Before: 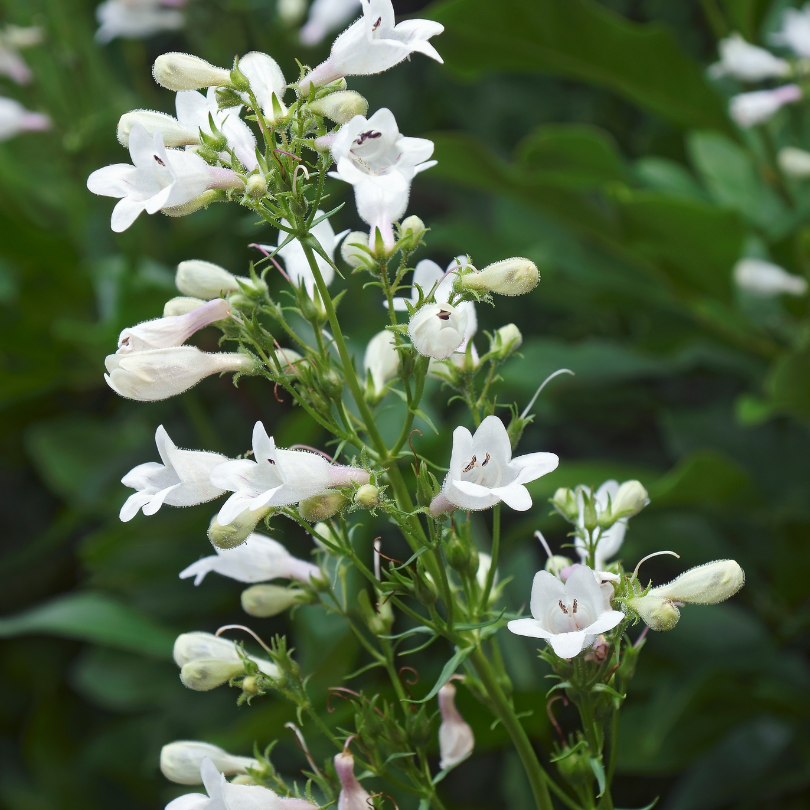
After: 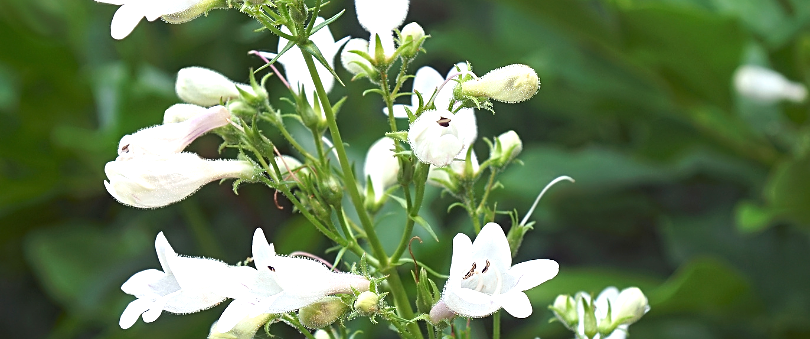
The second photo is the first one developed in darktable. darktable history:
exposure: black level correction 0, exposure 0.7 EV, compensate exposure bias true, compensate highlight preservation false
crop and rotate: top 23.84%, bottom 34.294%
sharpen: on, module defaults
